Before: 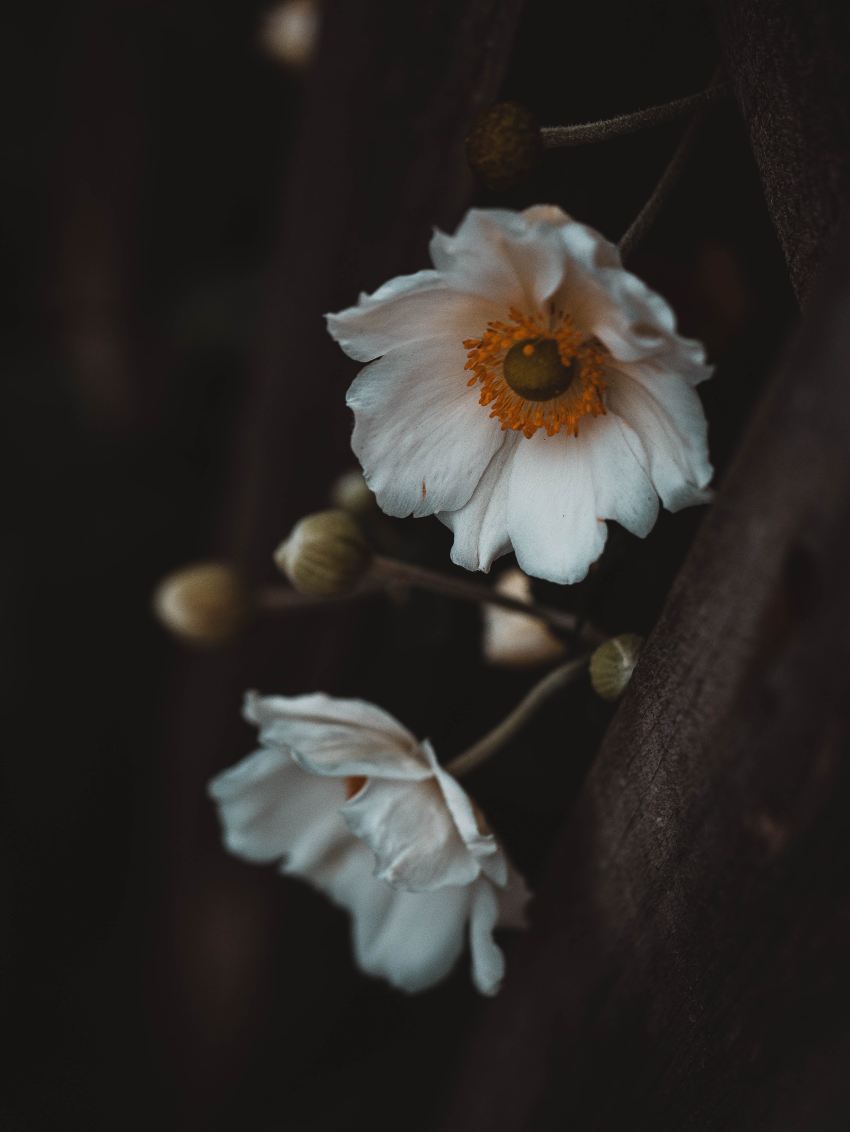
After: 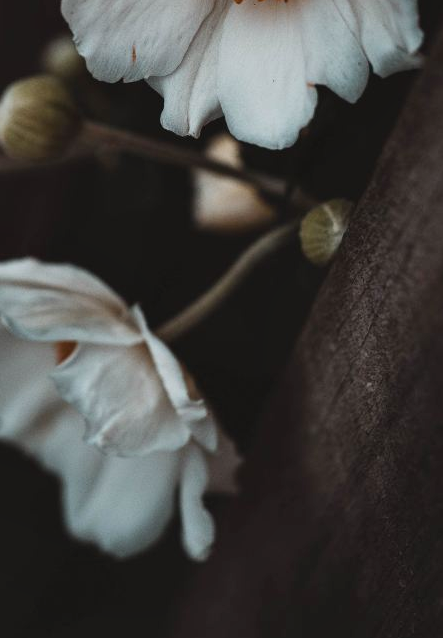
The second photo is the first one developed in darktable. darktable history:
shadows and highlights: shadows 34.38, highlights -35.08, soften with gaussian
crop: left 34.184%, top 38.502%, right 13.614%, bottom 5.109%
